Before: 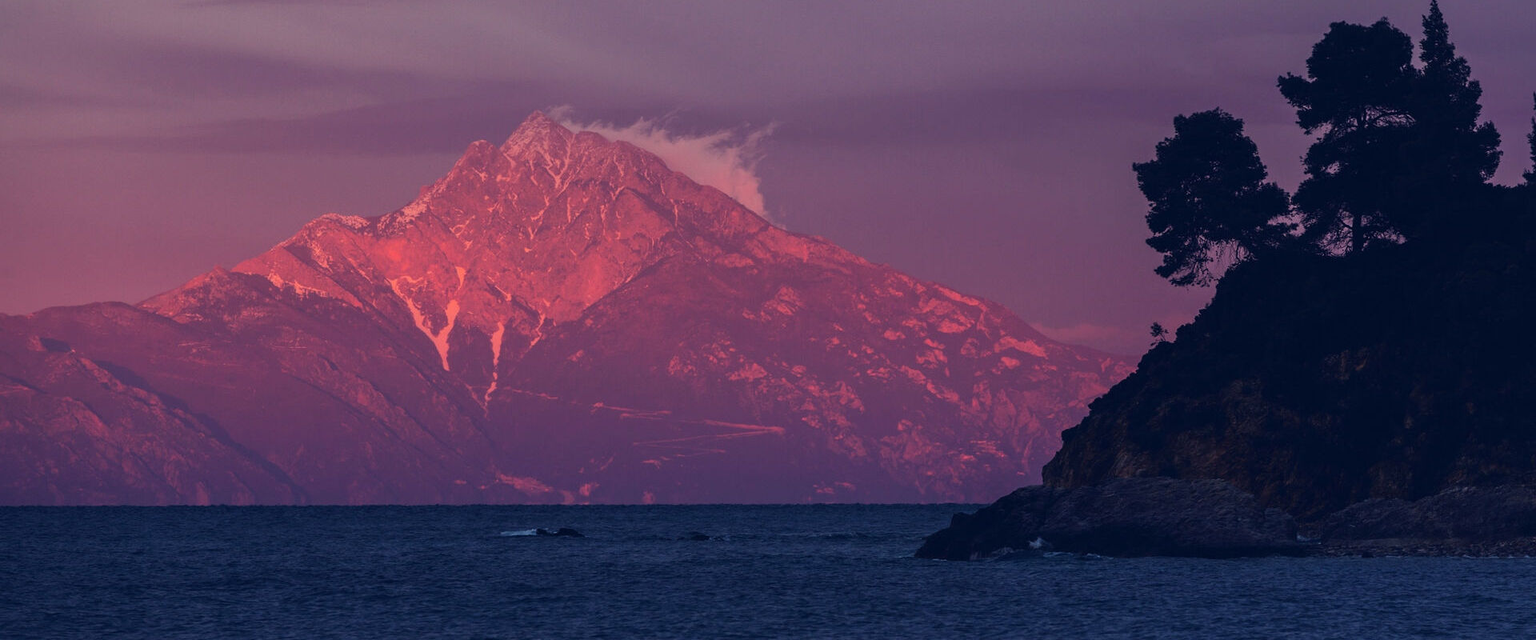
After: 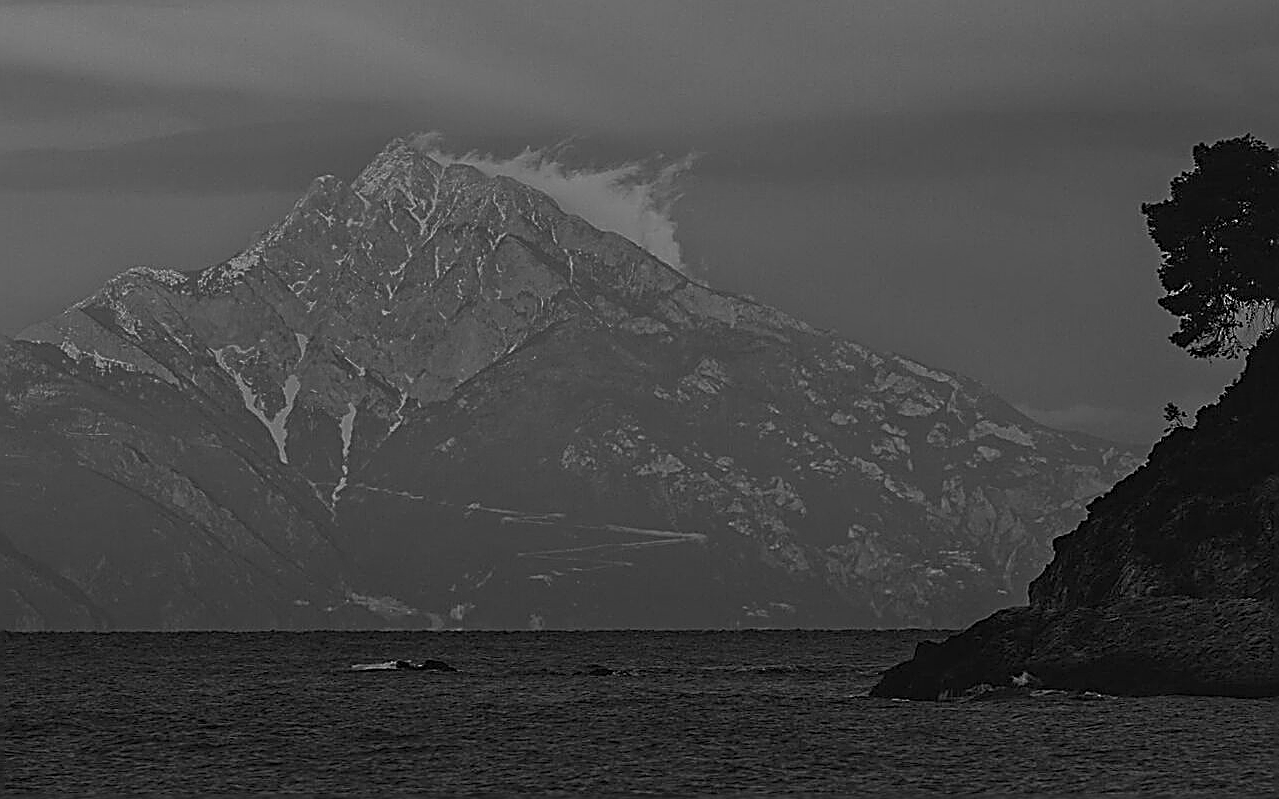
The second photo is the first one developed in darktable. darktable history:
shadows and highlights: shadows 25, white point adjustment -3, highlights -30
exposure: exposure 0.3 EV, compensate highlight preservation false
monochrome: a -11.7, b 1.62, size 0.5, highlights 0.38
sharpen: amount 1.861
crop and rotate: left 14.292%, right 19.041%
